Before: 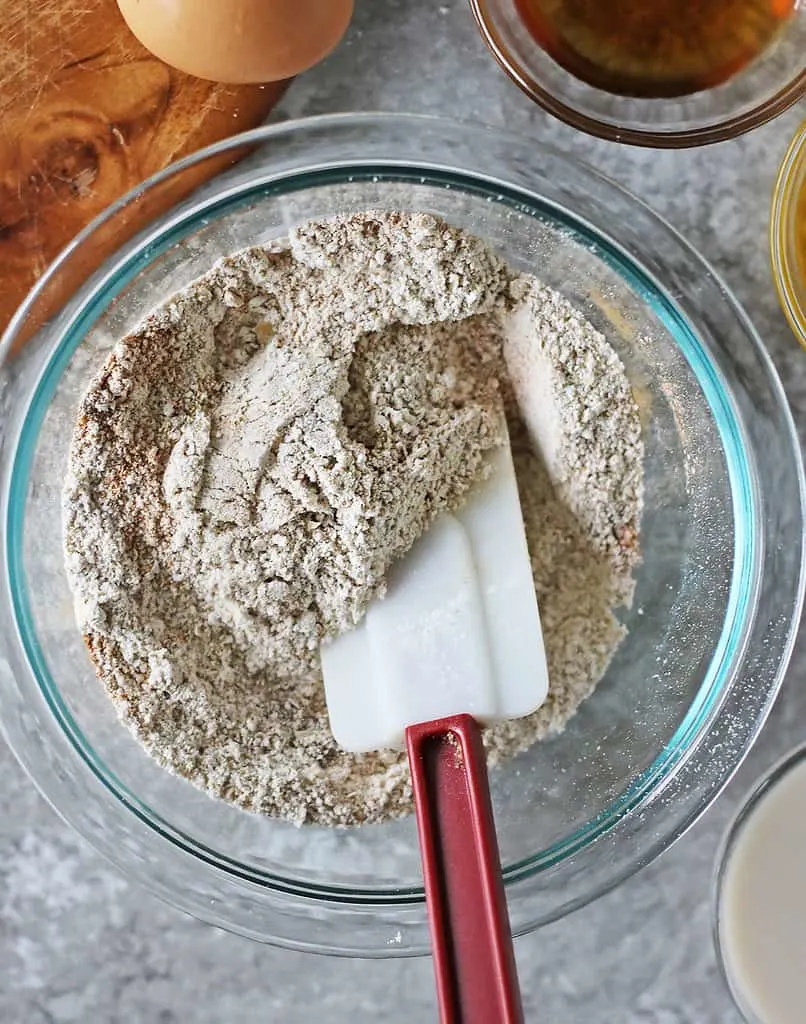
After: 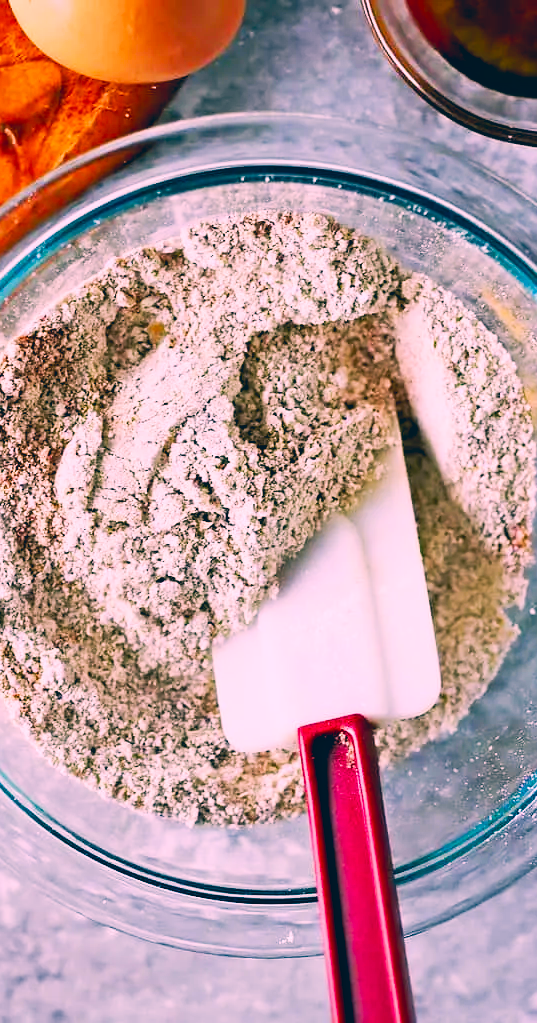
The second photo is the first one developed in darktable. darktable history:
tone curve: curves: ch0 [(0, 0.021) (0.148, 0.076) (0.232, 0.191) (0.398, 0.423) (0.572, 0.672) (0.705, 0.812) (0.877, 0.931) (0.99, 0.987)]; ch1 [(0, 0) (0.377, 0.325) (0.493, 0.486) (0.508, 0.502) (0.515, 0.514) (0.554, 0.586) (0.623, 0.658) (0.701, 0.704) (0.778, 0.751) (1, 1)]; ch2 [(0, 0) (0.431, 0.398) (0.485, 0.486) (0.495, 0.498) (0.511, 0.507) (0.58, 0.66) (0.679, 0.757) (0.749, 0.829) (1, 0.991)], preserve colors none
color correction: highlights a* 16.49, highlights b* 0.269, shadows a* -14.97, shadows b* -14.05, saturation 1.49
crop and rotate: left 13.543%, right 19.776%
